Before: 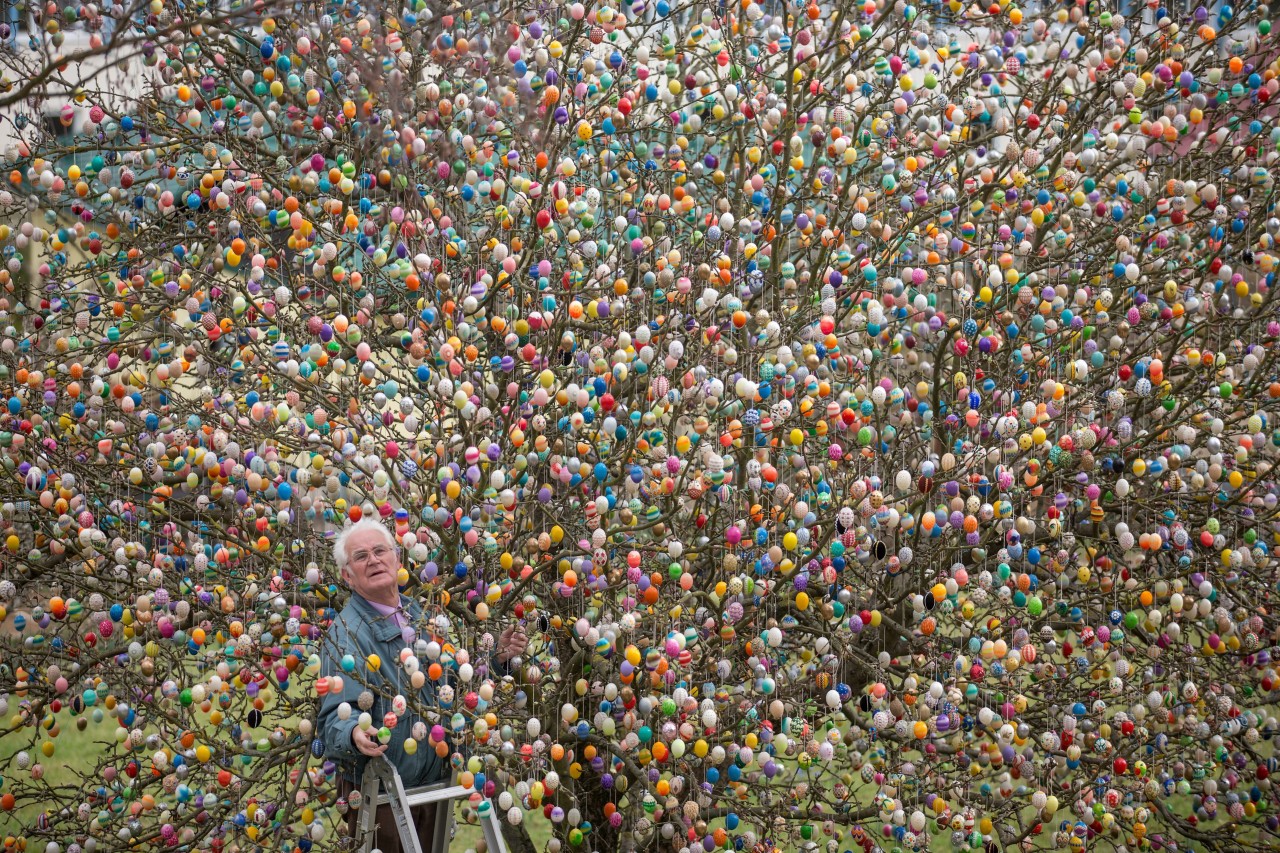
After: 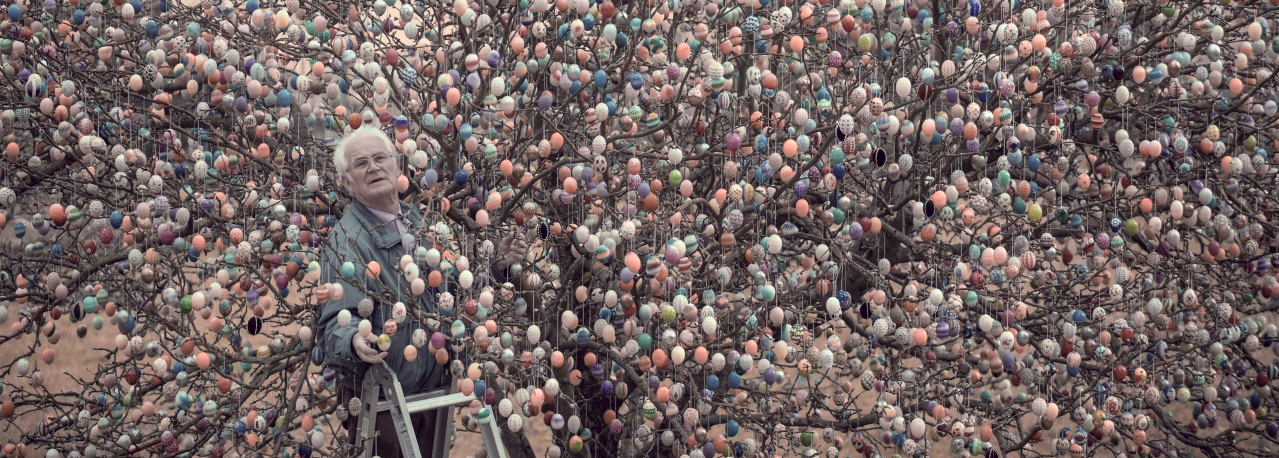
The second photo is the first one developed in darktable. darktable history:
exposure: compensate highlight preservation false
crop and rotate: top 46.237%
color correction: highlights a* -20.17, highlights b* 20.27, shadows a* 20.03, shadows b* -20.46, saturation 0.43
color zones: curves: ch2 [(0, 0.5) (0.084, 0.497) (0.323, 0.335) (0.4, 0.497) (1, 0.5)], process mode strong
